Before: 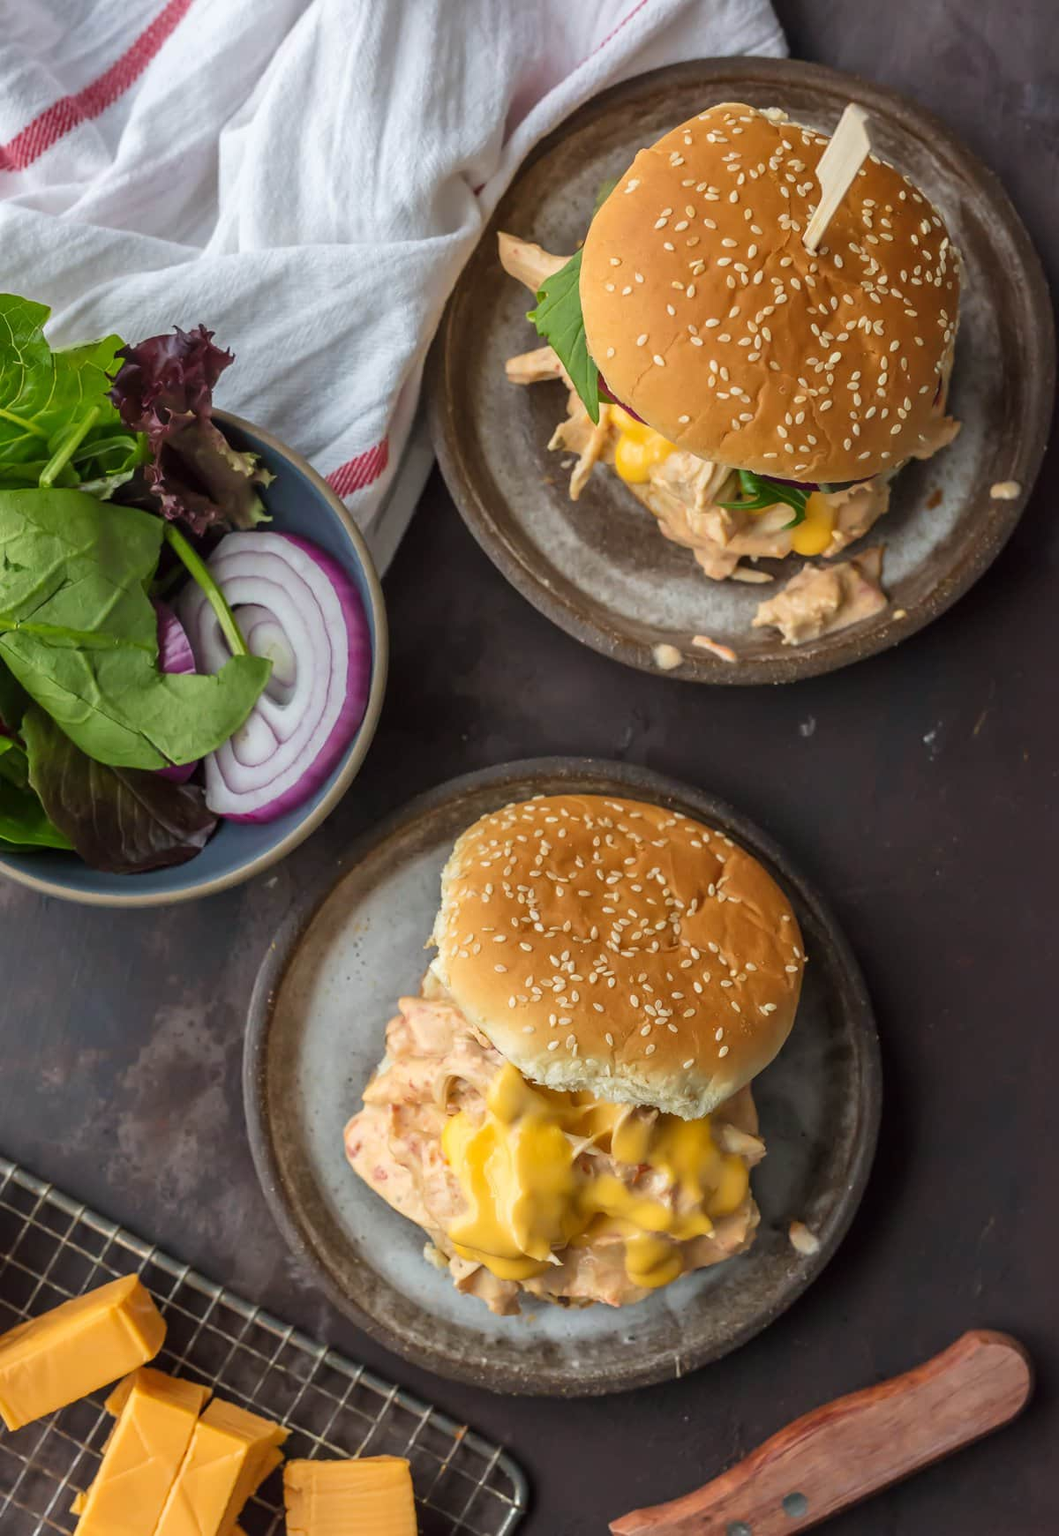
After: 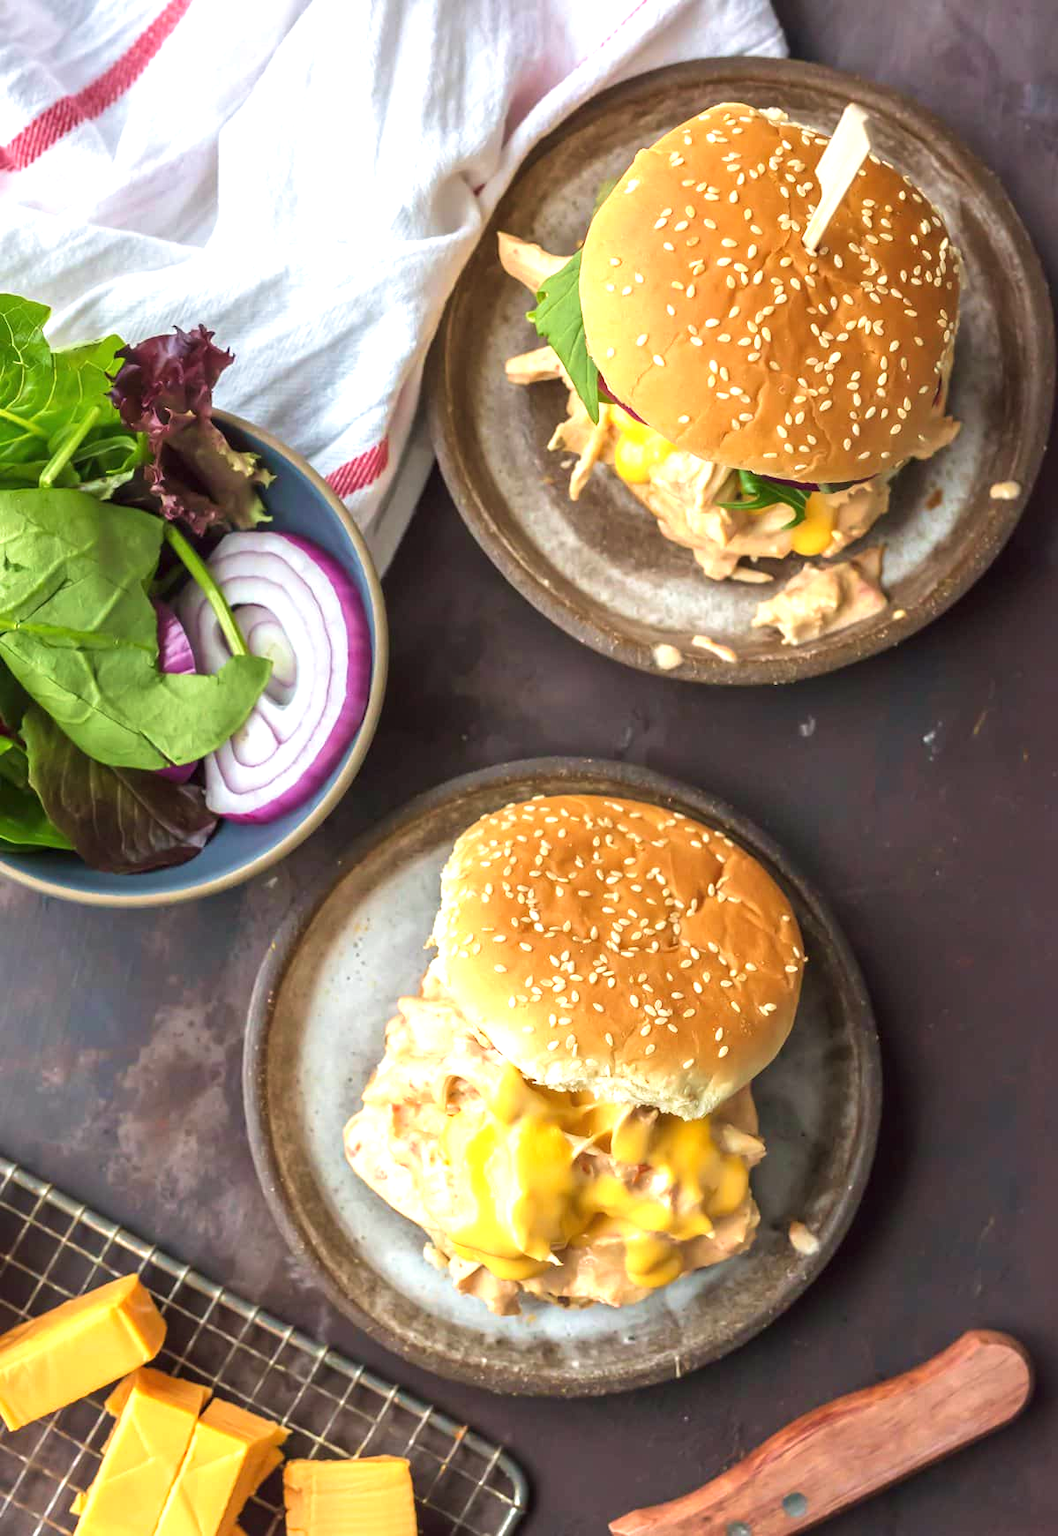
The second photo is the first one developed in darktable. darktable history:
velvia: strength 27.03%
exposure: black level correction 0, exposure 1 EV, compensate highlight preservation false
